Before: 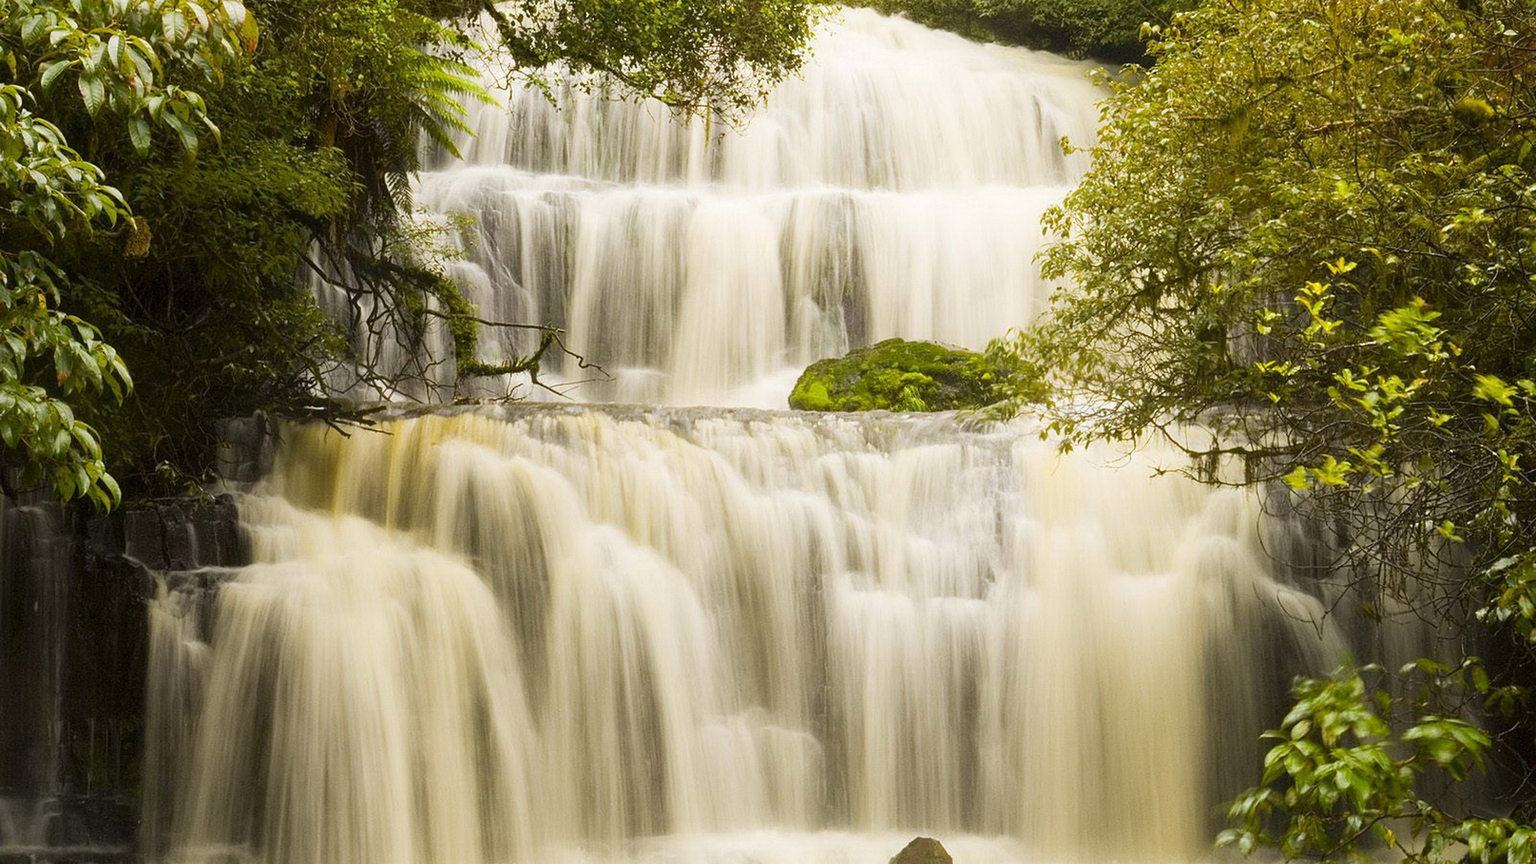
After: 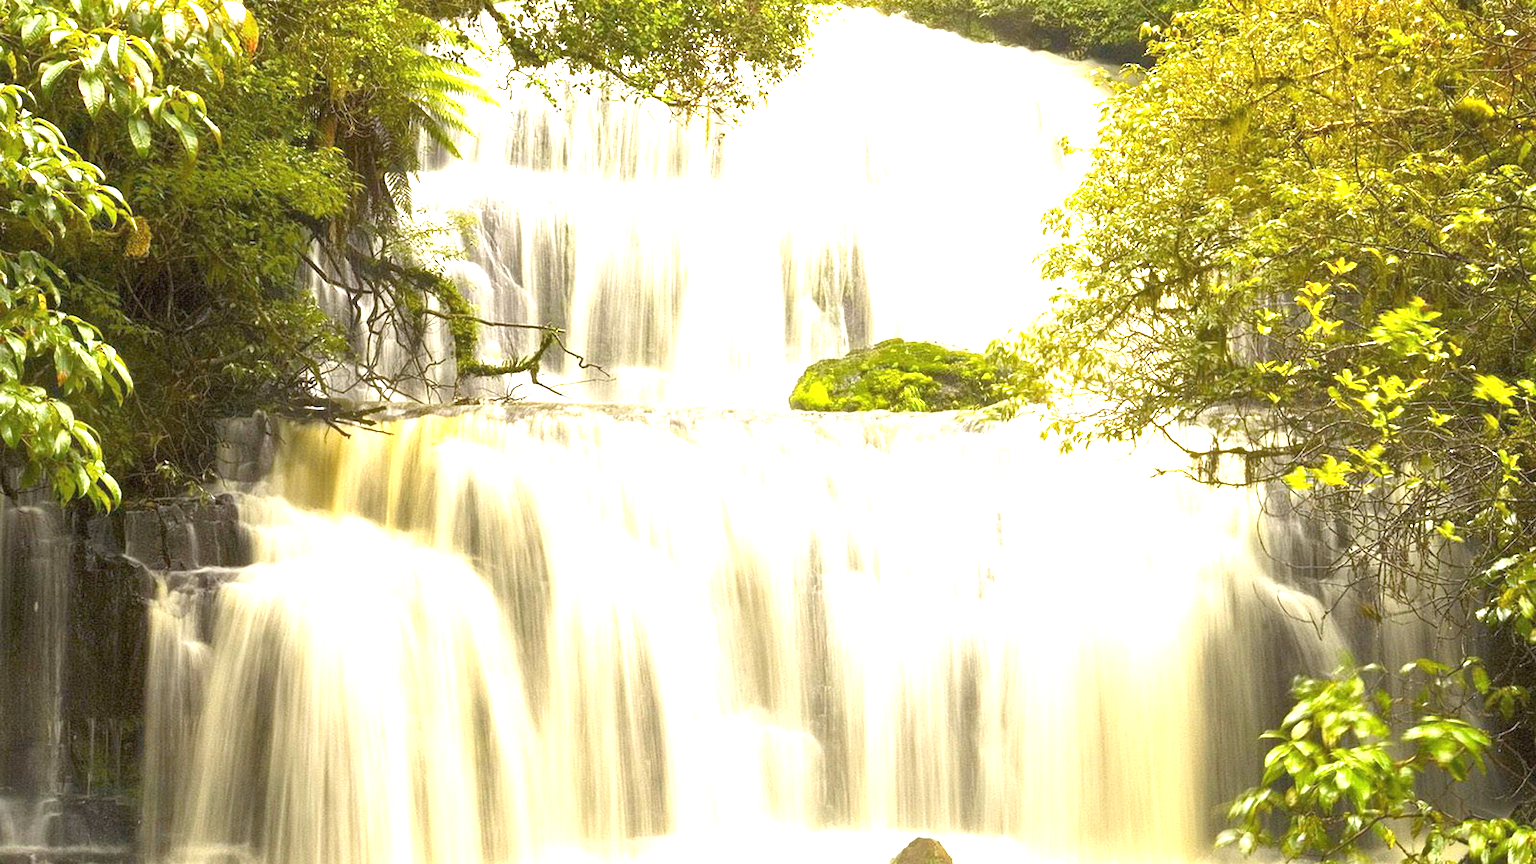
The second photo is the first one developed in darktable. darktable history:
tone equalizer: -8 EV 0.989 EV, -7 EV 0.967 EV, -6 EV 0.991 EV, -5 EV 1.01 EV, -4 EV 1.03 EV, -3 EV 0.74 EV, -2 EV 0.473 EV, -1 EV 0.227 EV
exposure: black level correction 0, exposure 1.459 EV, compensate highlight preservation false
